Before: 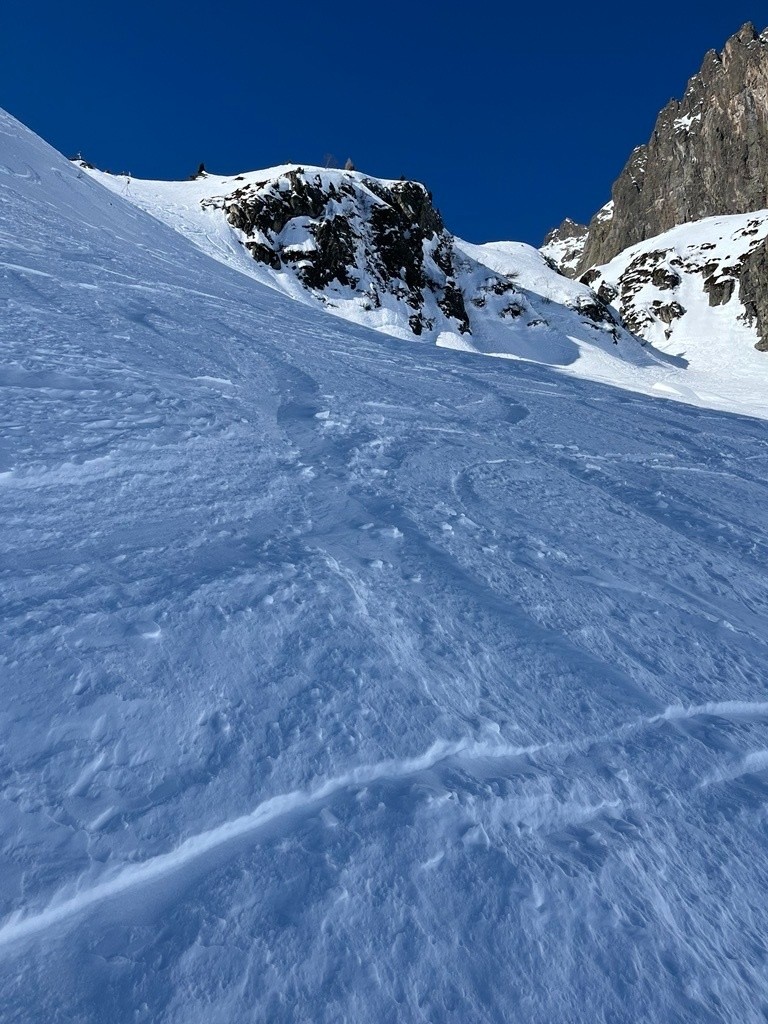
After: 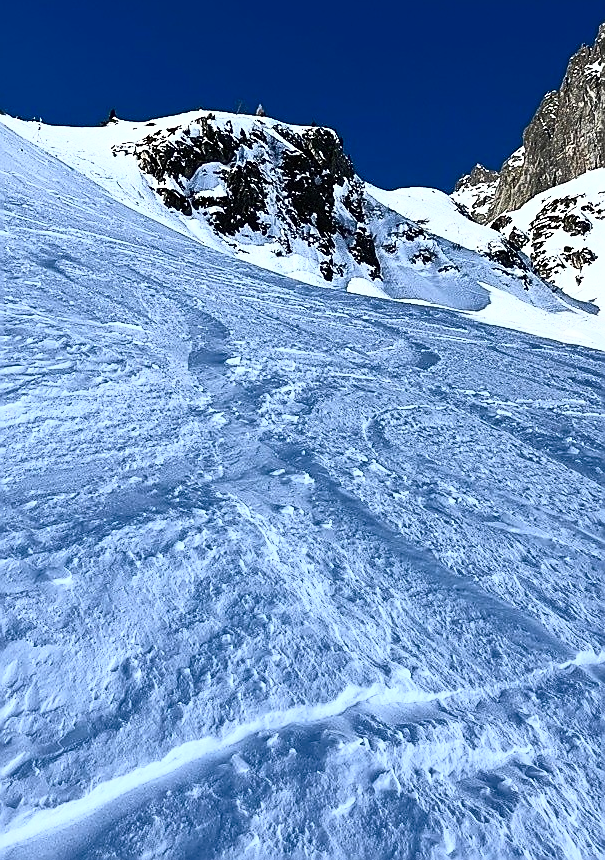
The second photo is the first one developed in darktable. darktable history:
sharpen: radius 1.406, amount 1.261, threshold 0.632
contrast brightness saturation: contrast 0.618, brightness 0.334, saturation 0.138
tone equalizer: on, module defaults
crop: left 11.617%, top 5.313%, right 9.566%, bottom 10.693%
